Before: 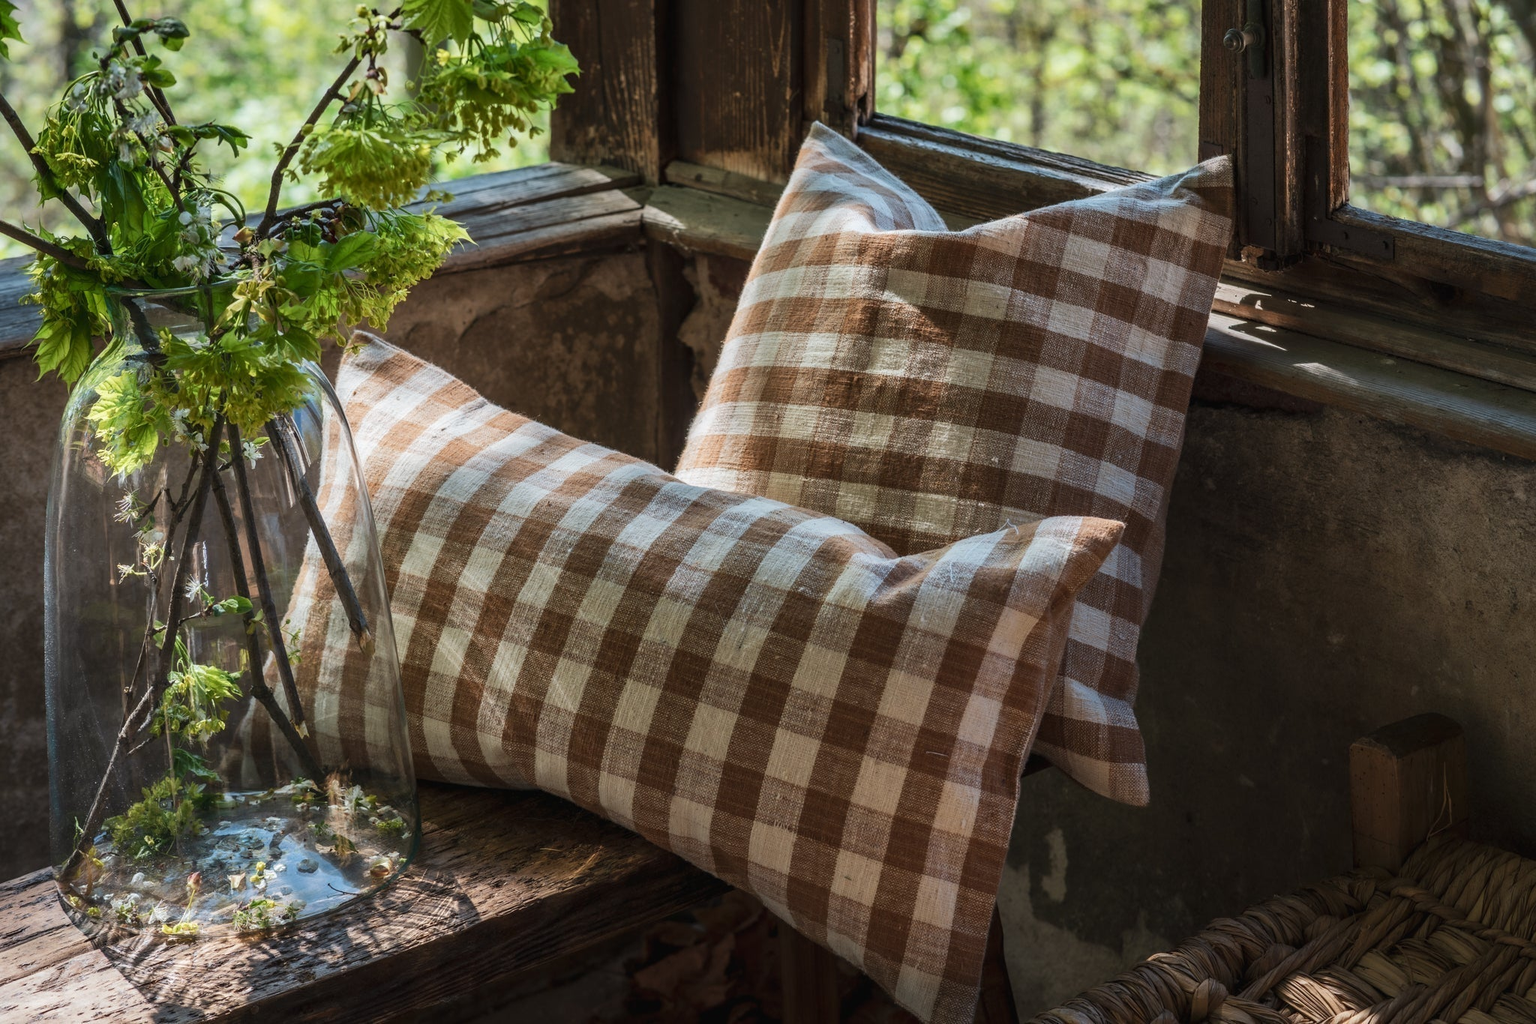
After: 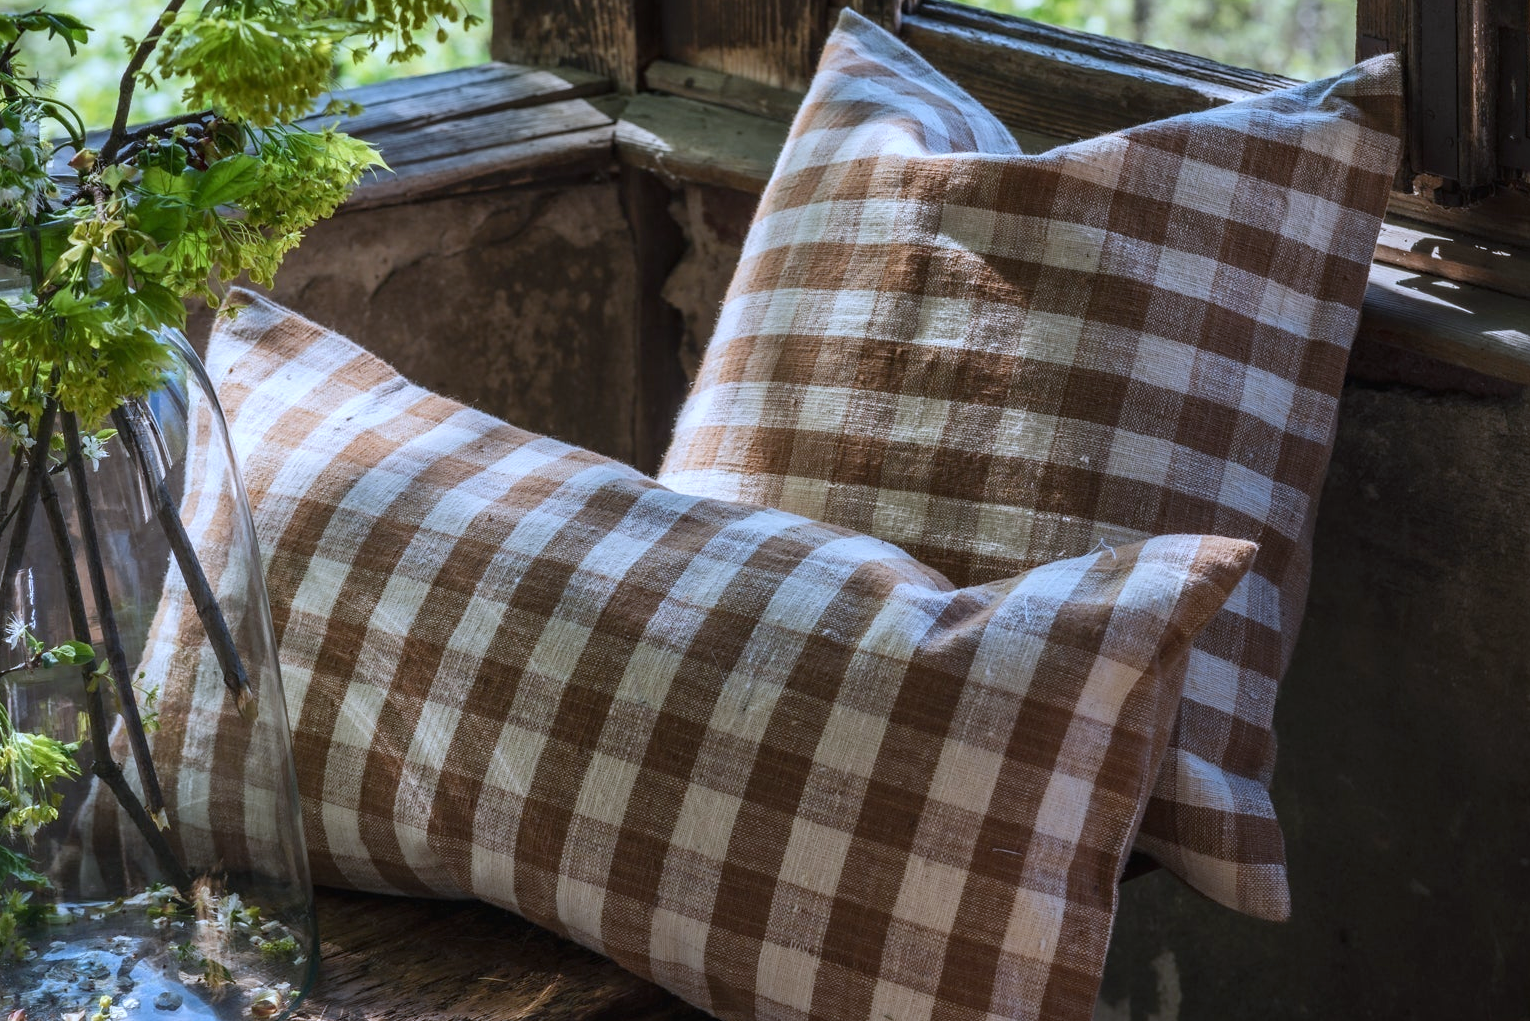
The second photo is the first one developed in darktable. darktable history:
white balance: red 0.948, green 1.02, blue 1.176
crop and rotate: left 11.831%, top 11.346%, right 13.429%, bottom 13.899%
rotate and perspective: automatic cropping off
